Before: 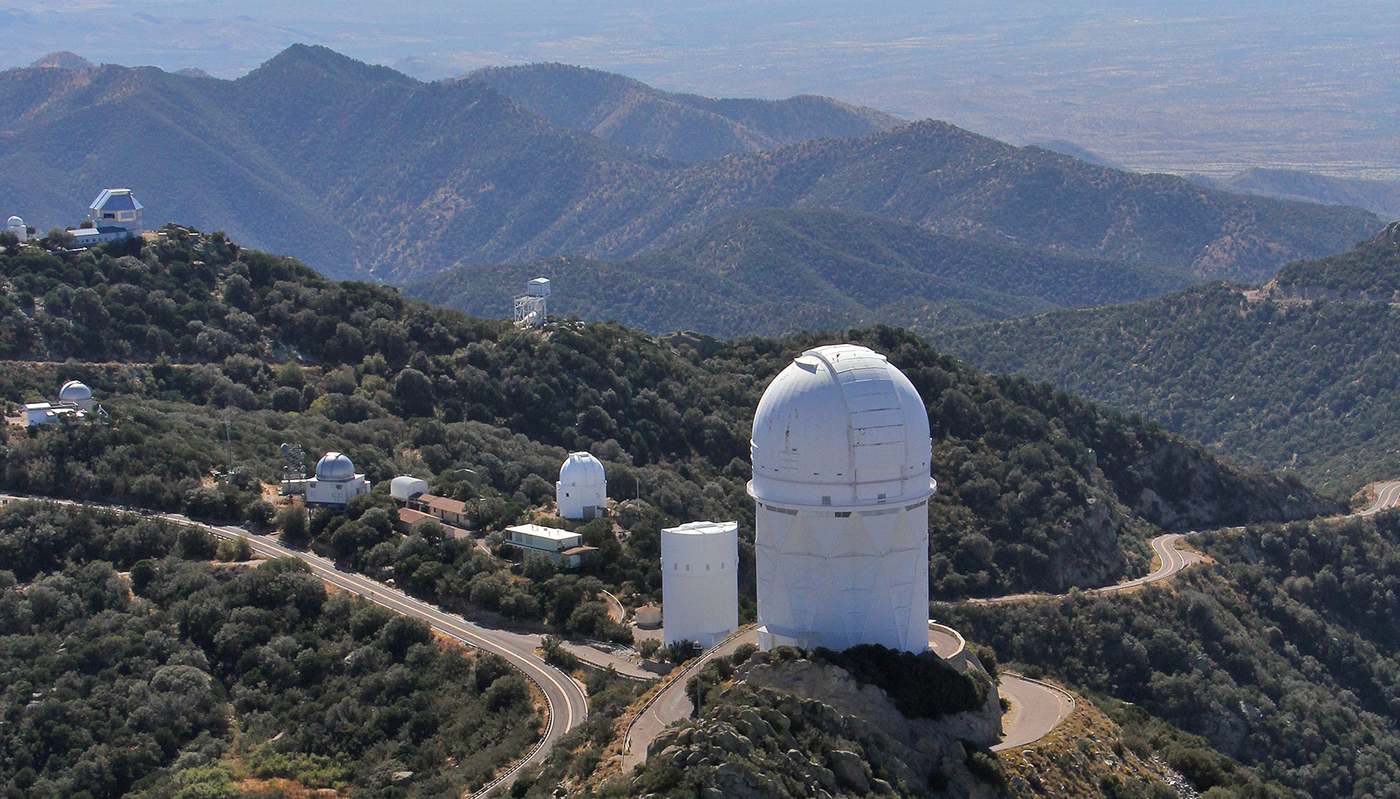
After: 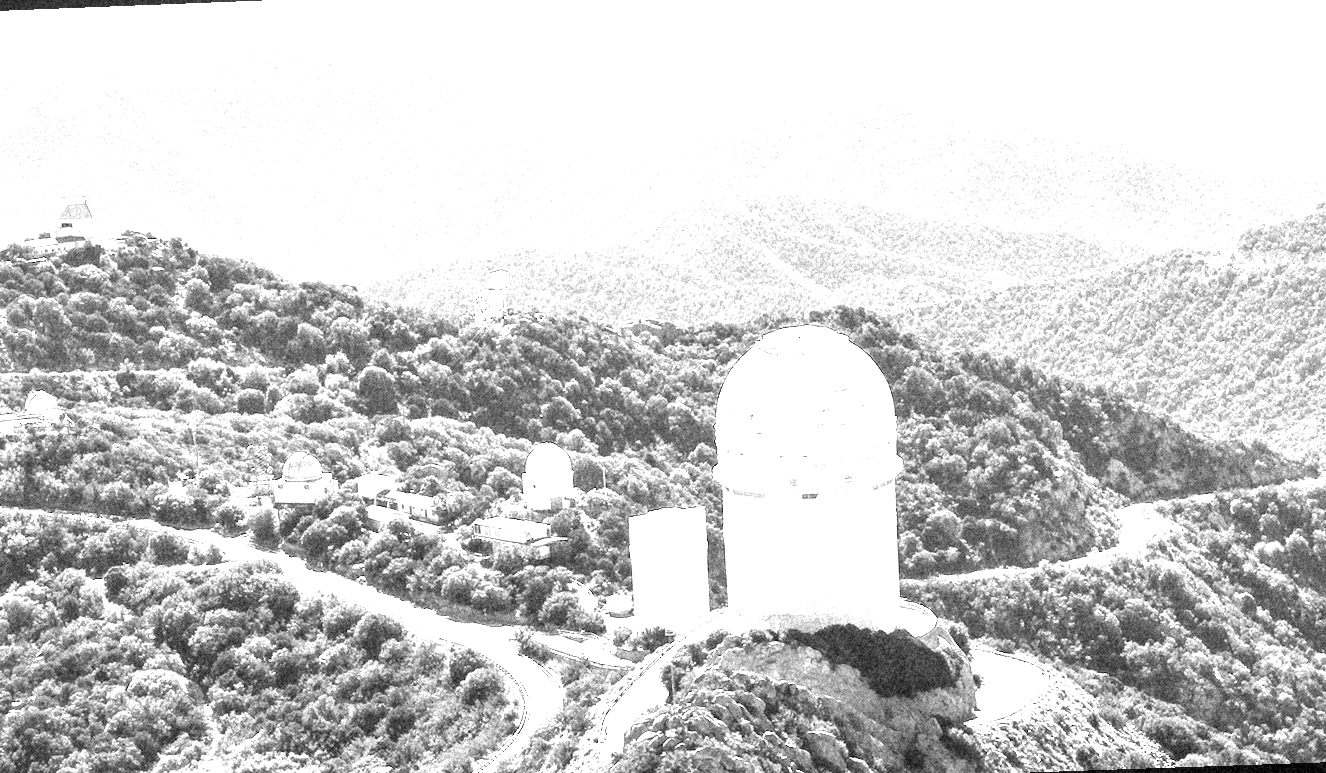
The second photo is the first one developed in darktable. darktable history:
rotate and perspective: rotation -2.12°, lens shift (vertical) 0.009, lens shift (horizontal) -0.008, automatic cropping original format, crop left 0.036, crop right 0.964, crop top 0.05, crop bottom 0.959
exposure: black level correction 0, exposure 2.088 EV, compensate exposure bias true, compensate highlight preservation false
grain: coarseness 46.9 ISO, strength 50.21%, mid-tones bias 0%
monochrome: on, module defaults
local contrast: detail 130%
